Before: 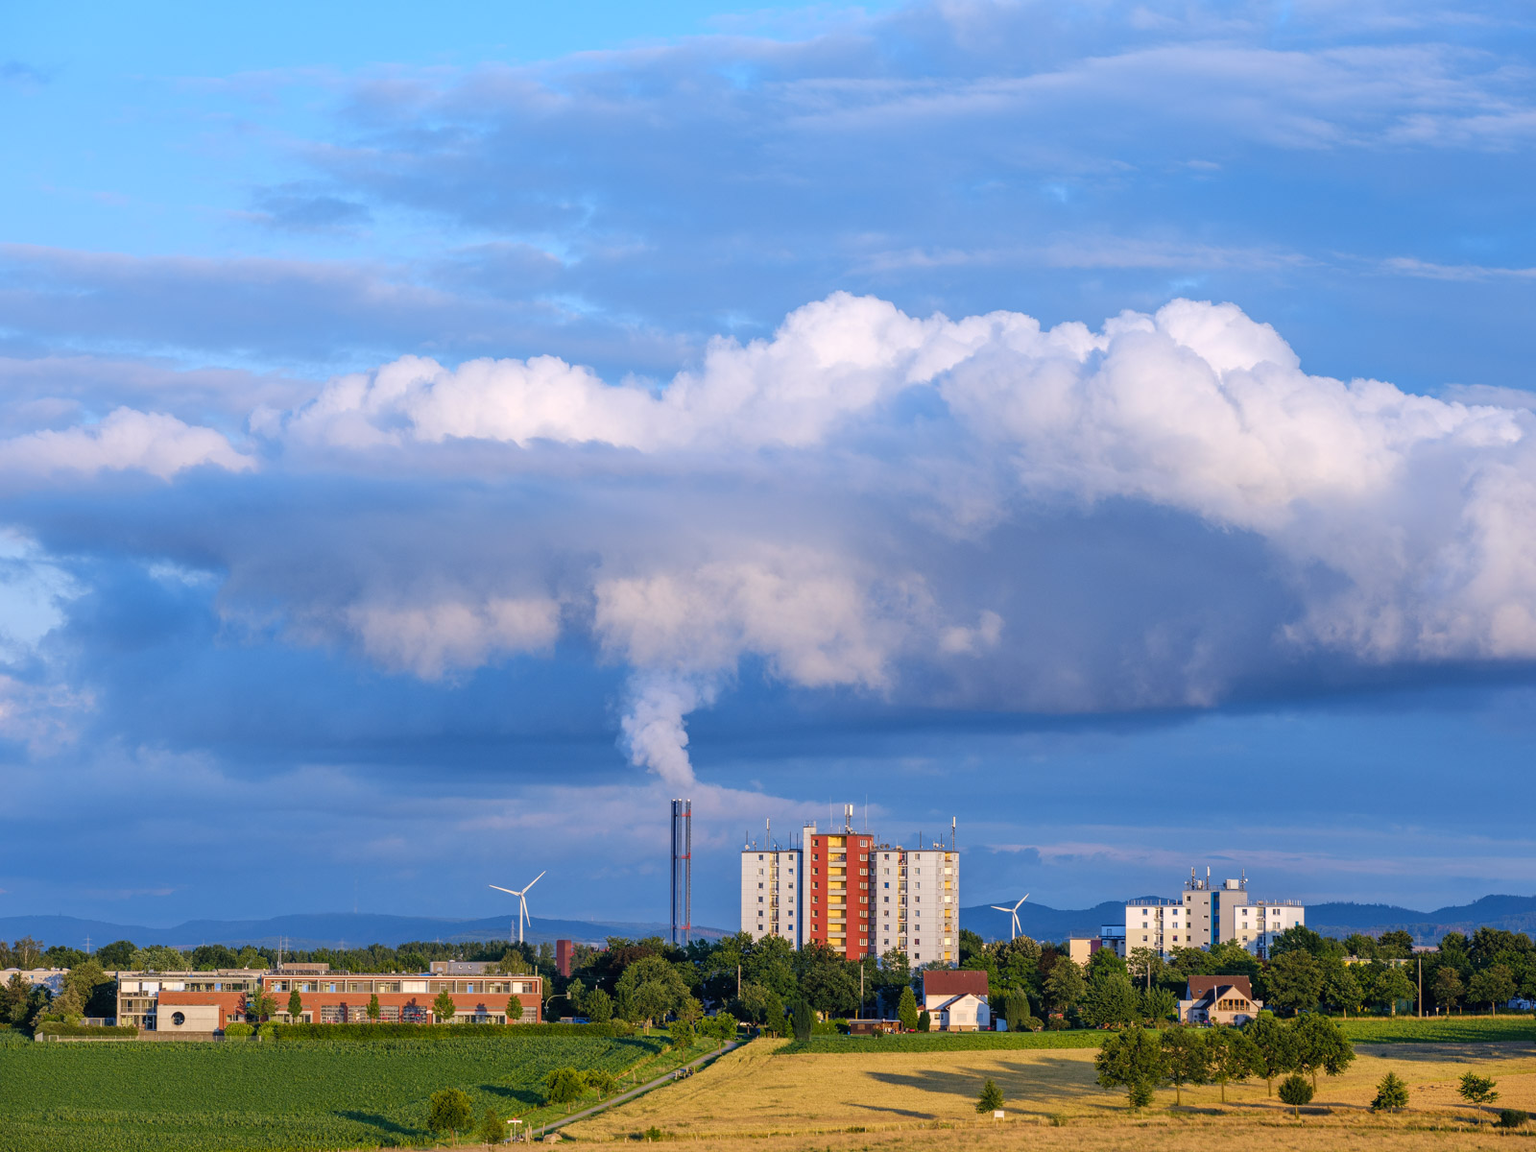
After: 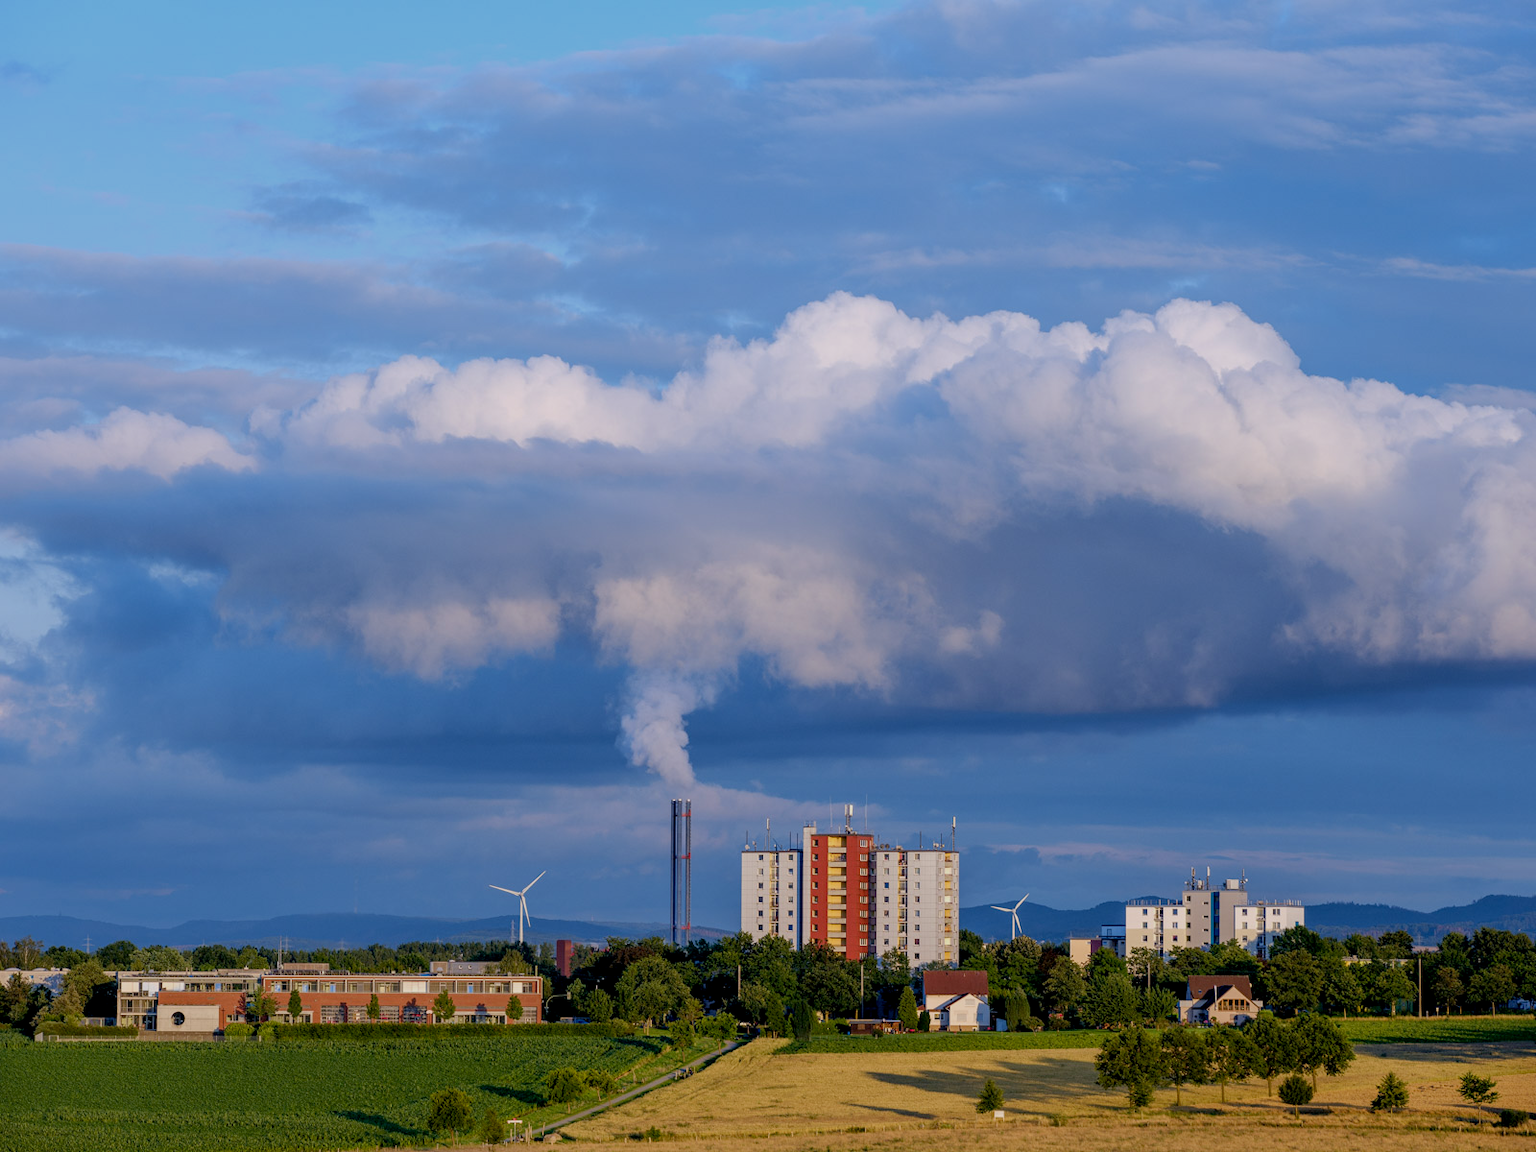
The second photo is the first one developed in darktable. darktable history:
exposure: black level correction 0.011, exposure -0.482 EV, compensate highlight preservation false
color balance rgb: linear chroma grading › global chroma -15.304%, perceptual saturation grading › global saturation 1.523%, perceptual saturation grading › highlights -2.772%, perceptual saturation grading › mid-tones 4.425%, perceptual saturation grading › shadows 8.262%, global vibrance 20%
